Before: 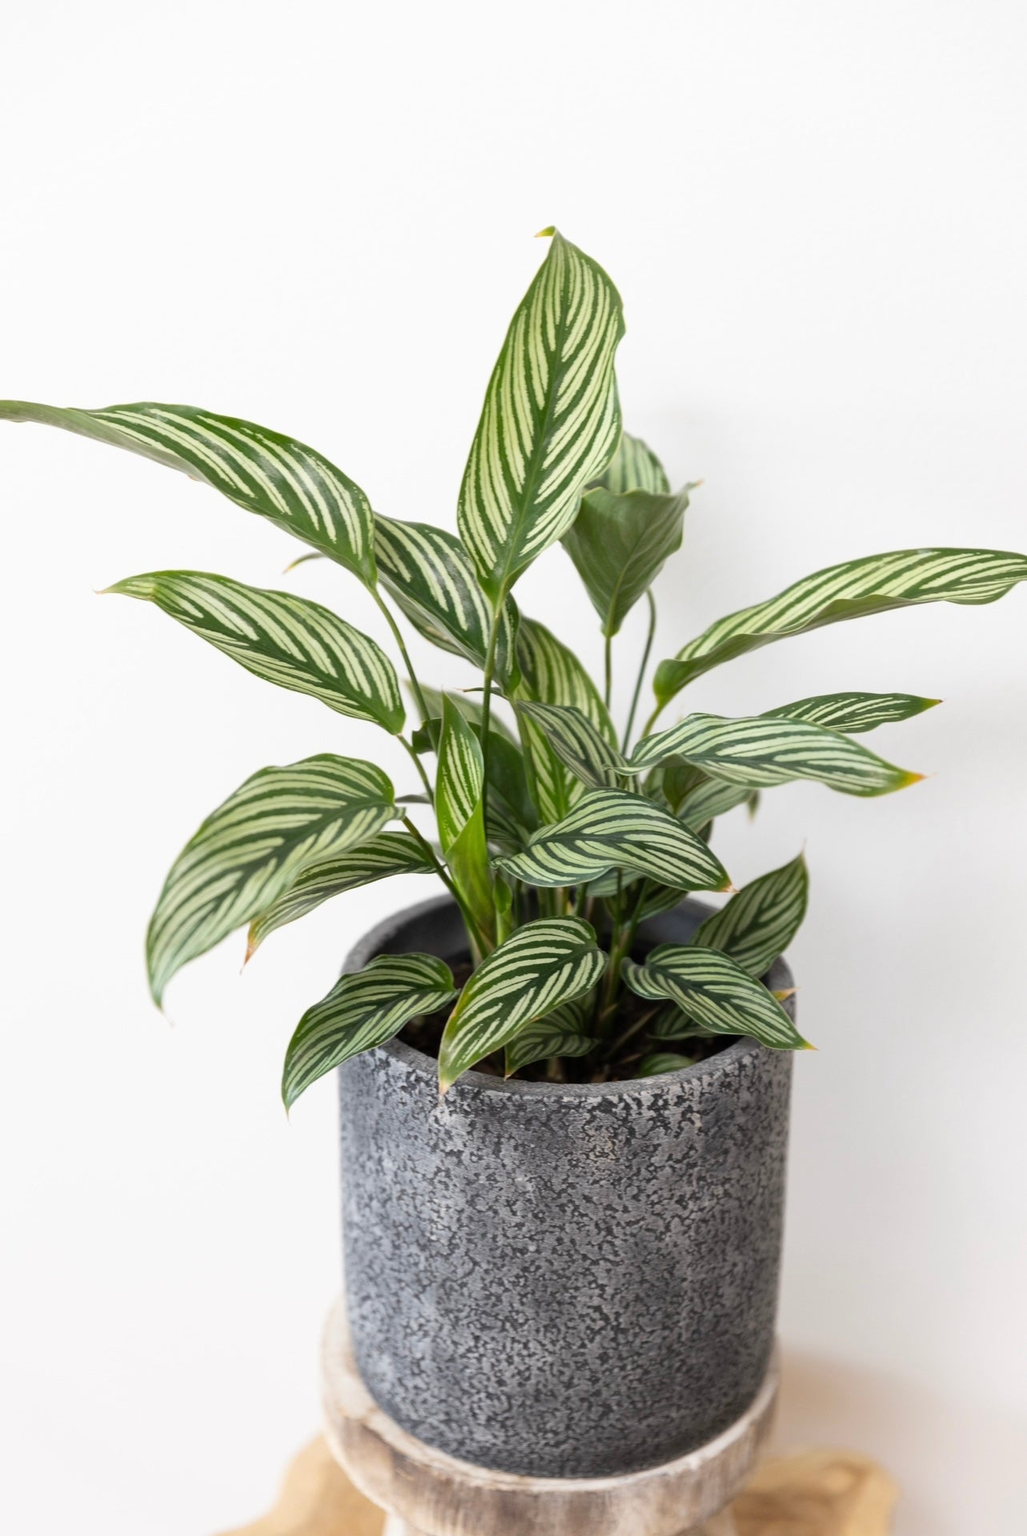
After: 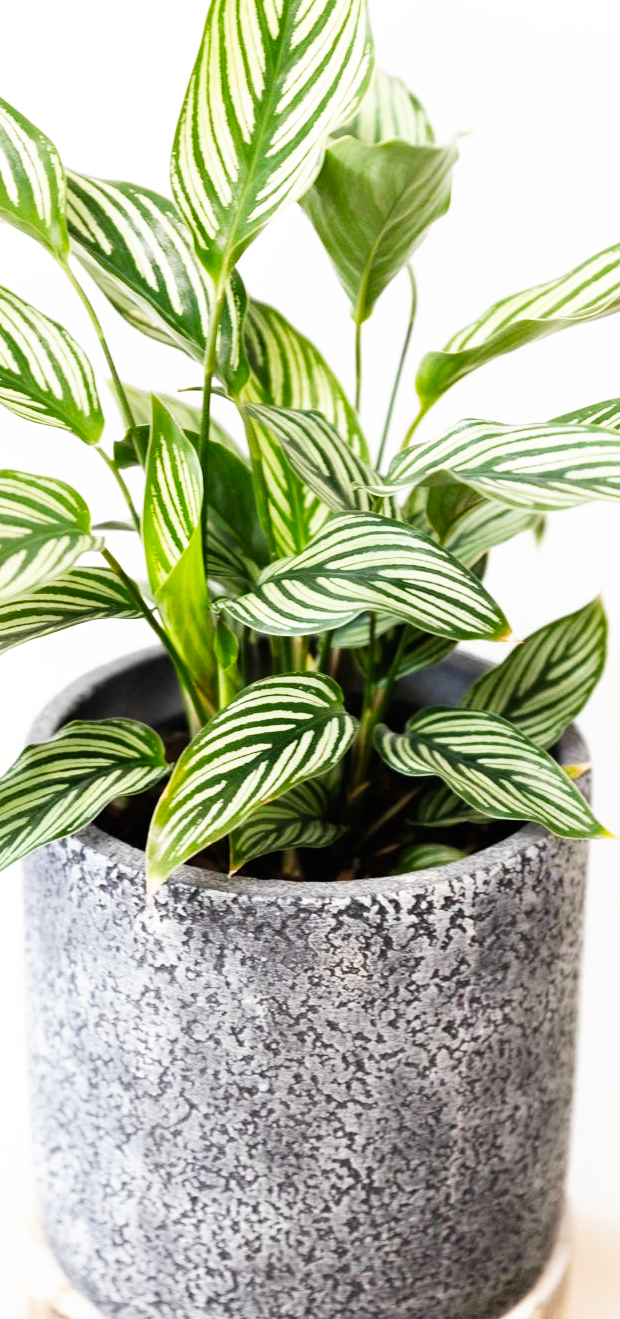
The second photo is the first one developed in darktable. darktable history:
crop: left 31.379%, top 24.658%, right 20.326%, bottom 6.628%
base curve: curves: ch0 [(0, 0) (0.007, 0.004) (0.027, 0.03) (0.046, 0.07) (0.207, 0.54) (0.442, 0.872) (0.673, 0.972) (1, 1)], preserve colors none
